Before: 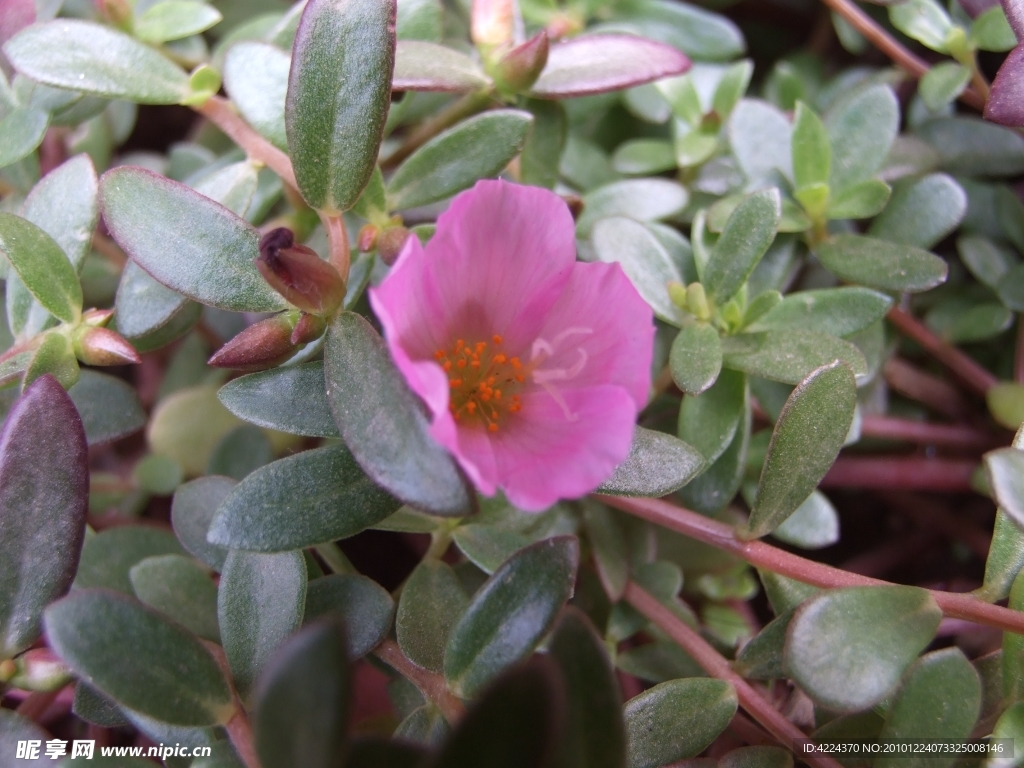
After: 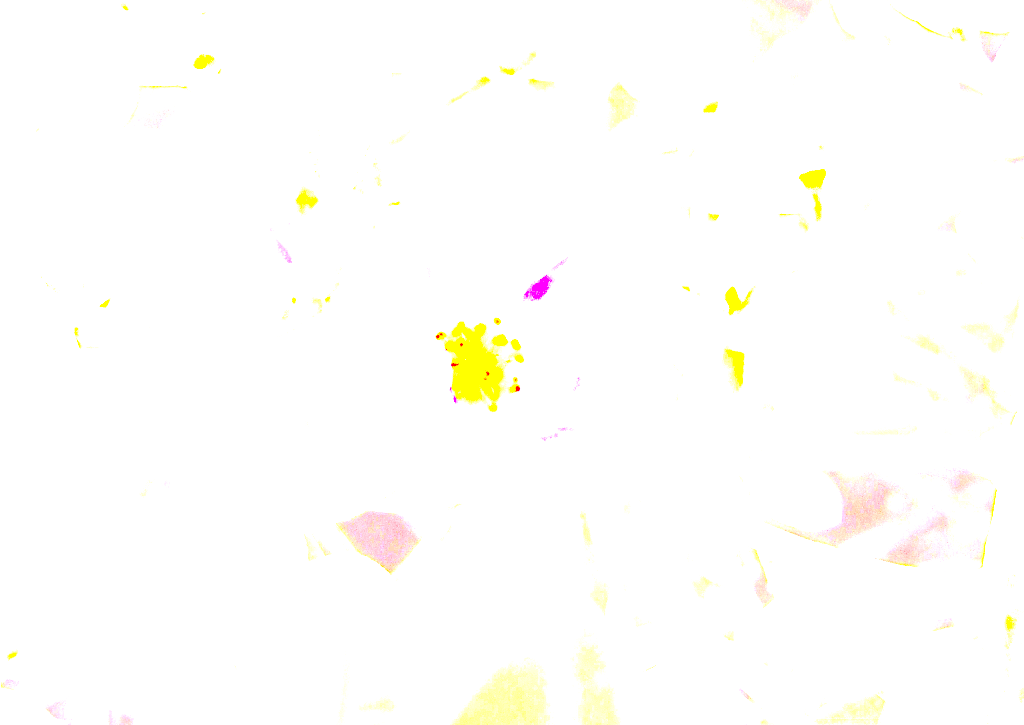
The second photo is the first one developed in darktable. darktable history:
contrast brightness saturation: brightness 0.09, saturation 0.19
exposure: exposure 8 EV, compensate highlight preservation false
crop and rotate: top 2.479%, bottom 3.018%
